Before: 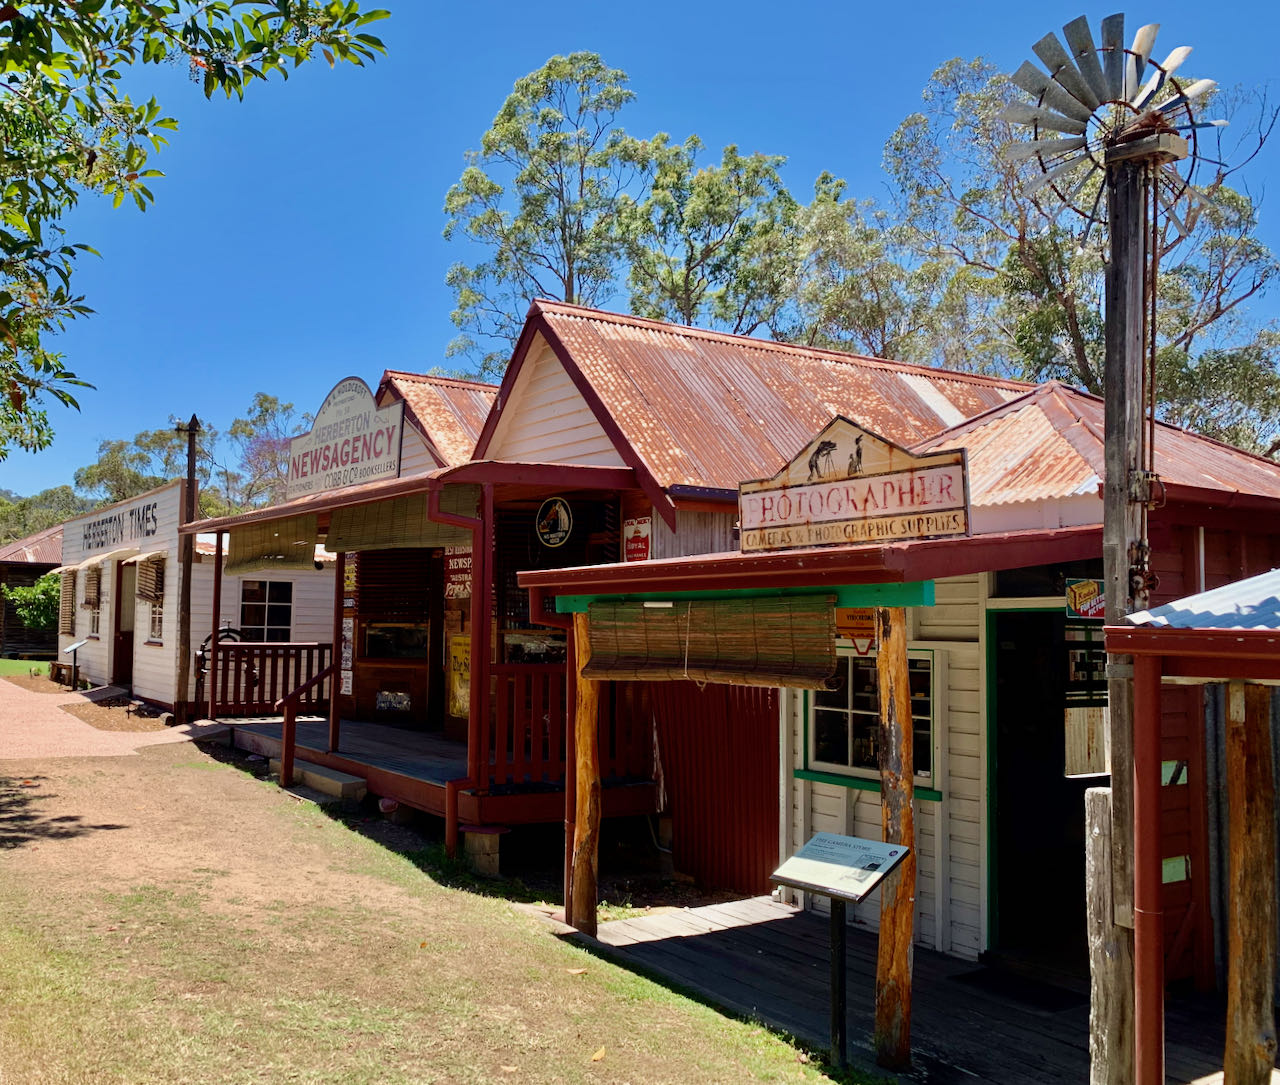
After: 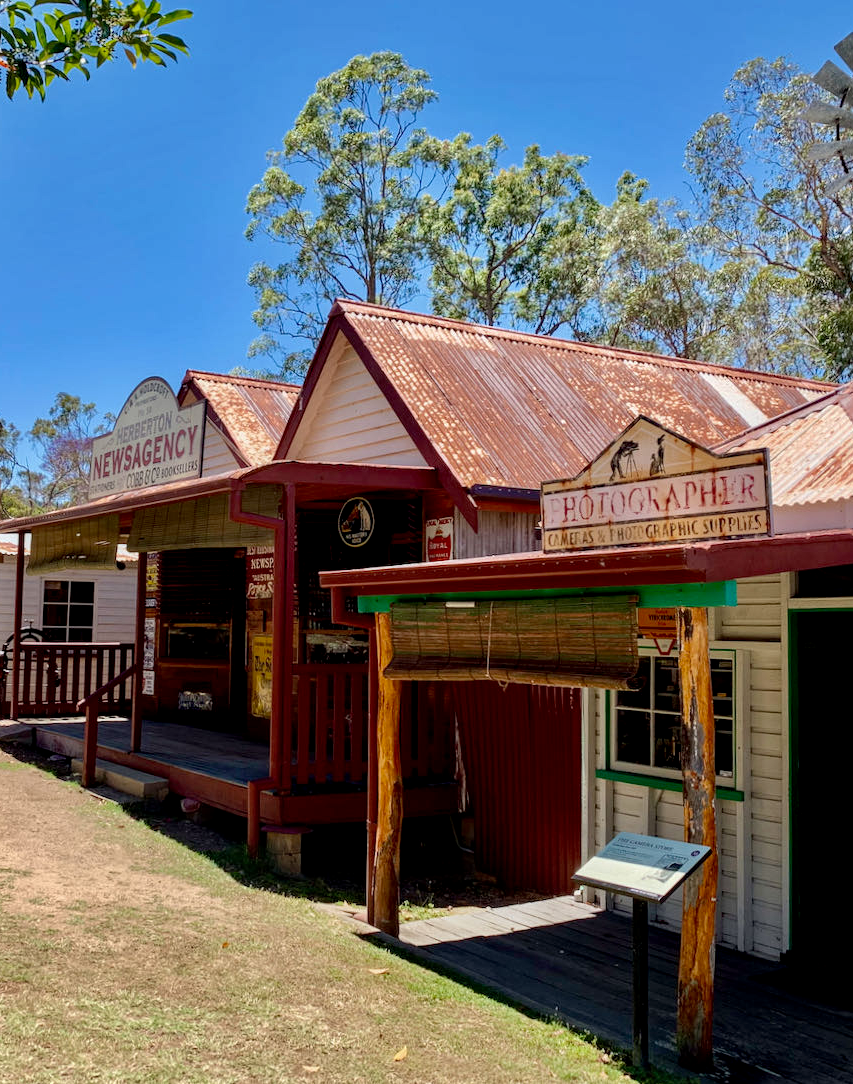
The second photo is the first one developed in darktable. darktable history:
crop and rotate: left 15.546%, right 17.787%
local contrast: on, module defaults
